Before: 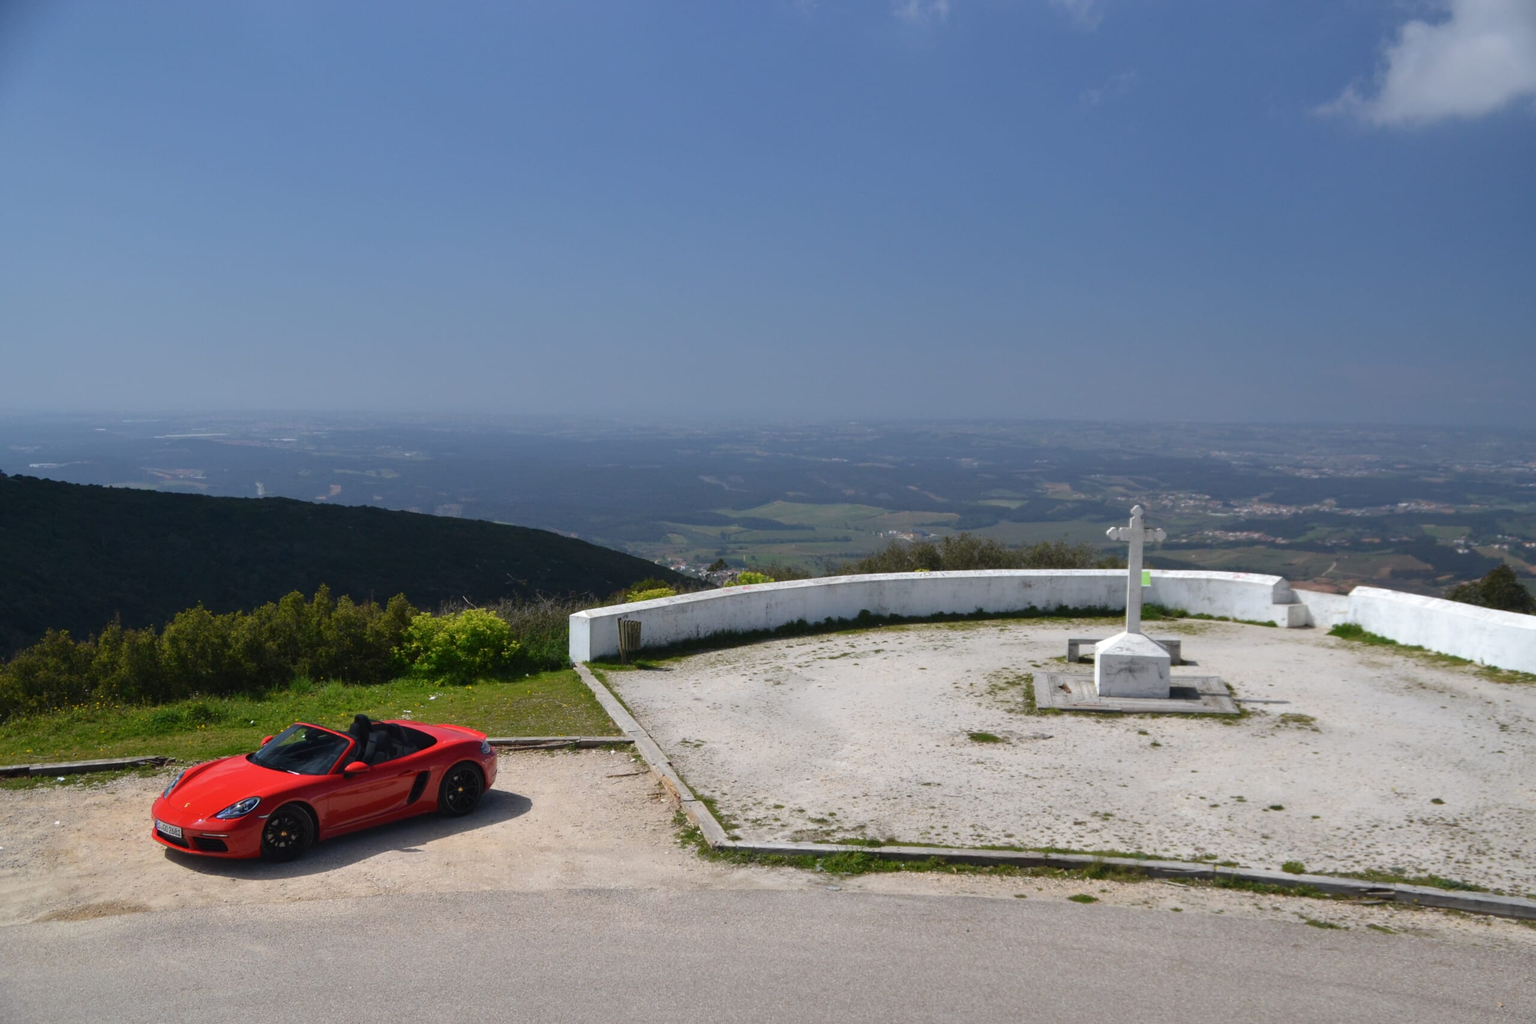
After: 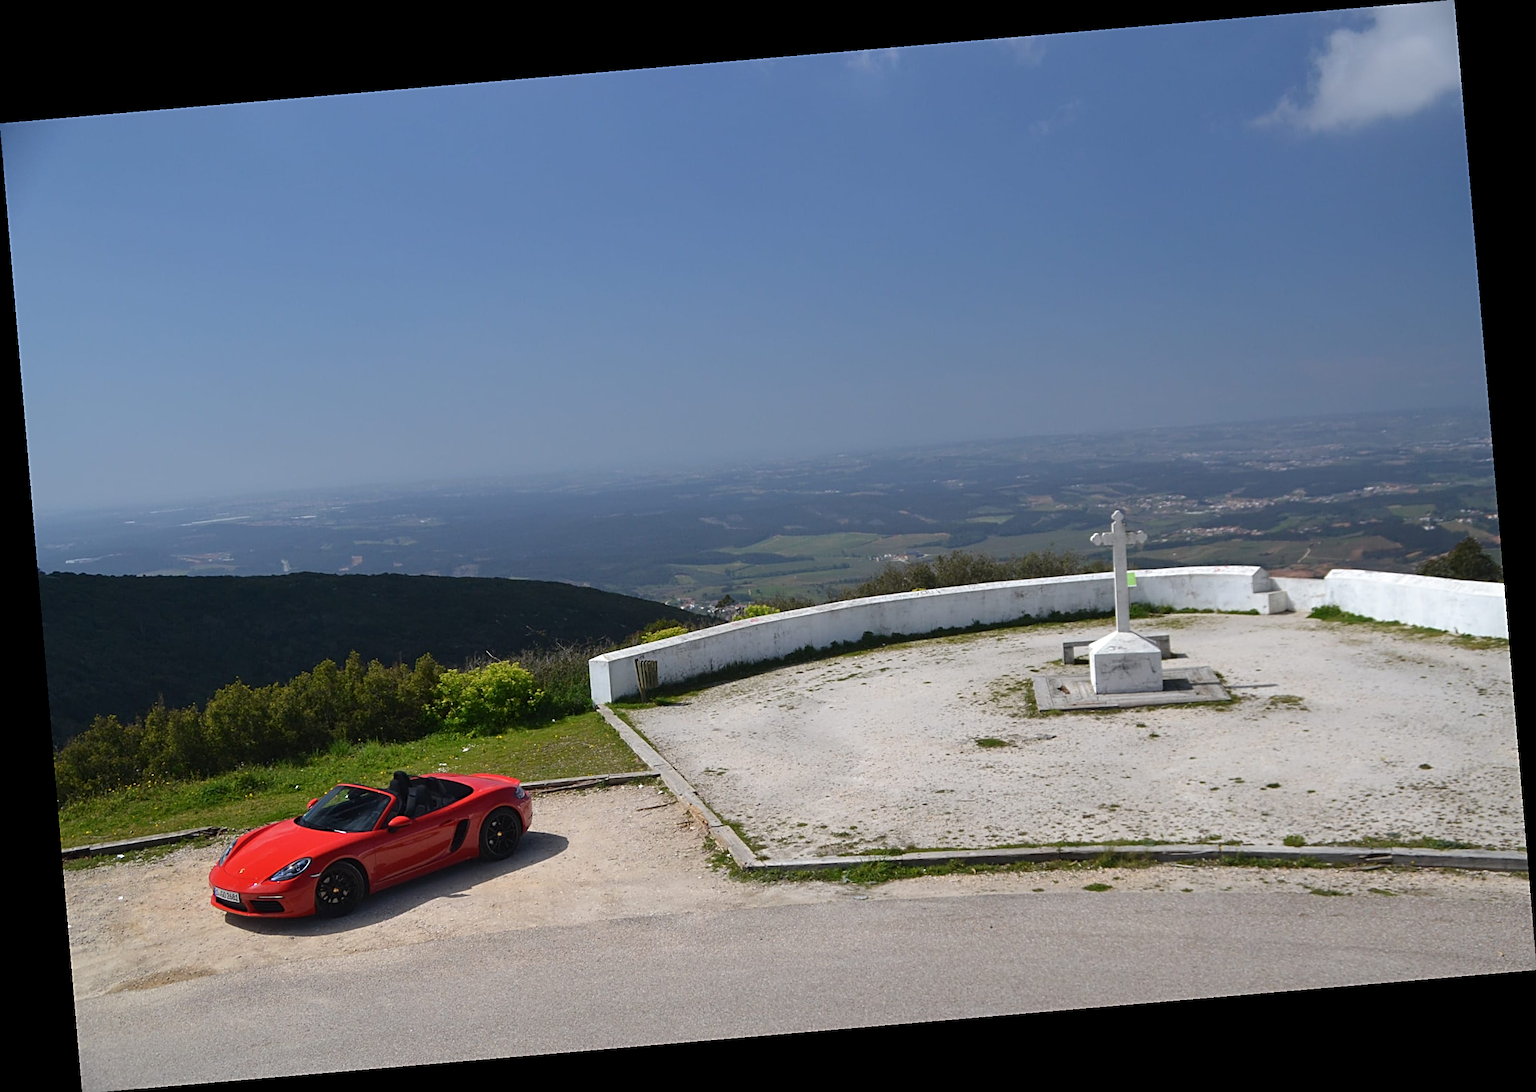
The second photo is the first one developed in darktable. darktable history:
rotate and perspective: rotation -4.86°, automatic cropping off
sharpen: radius 2.531, amount 0.628
